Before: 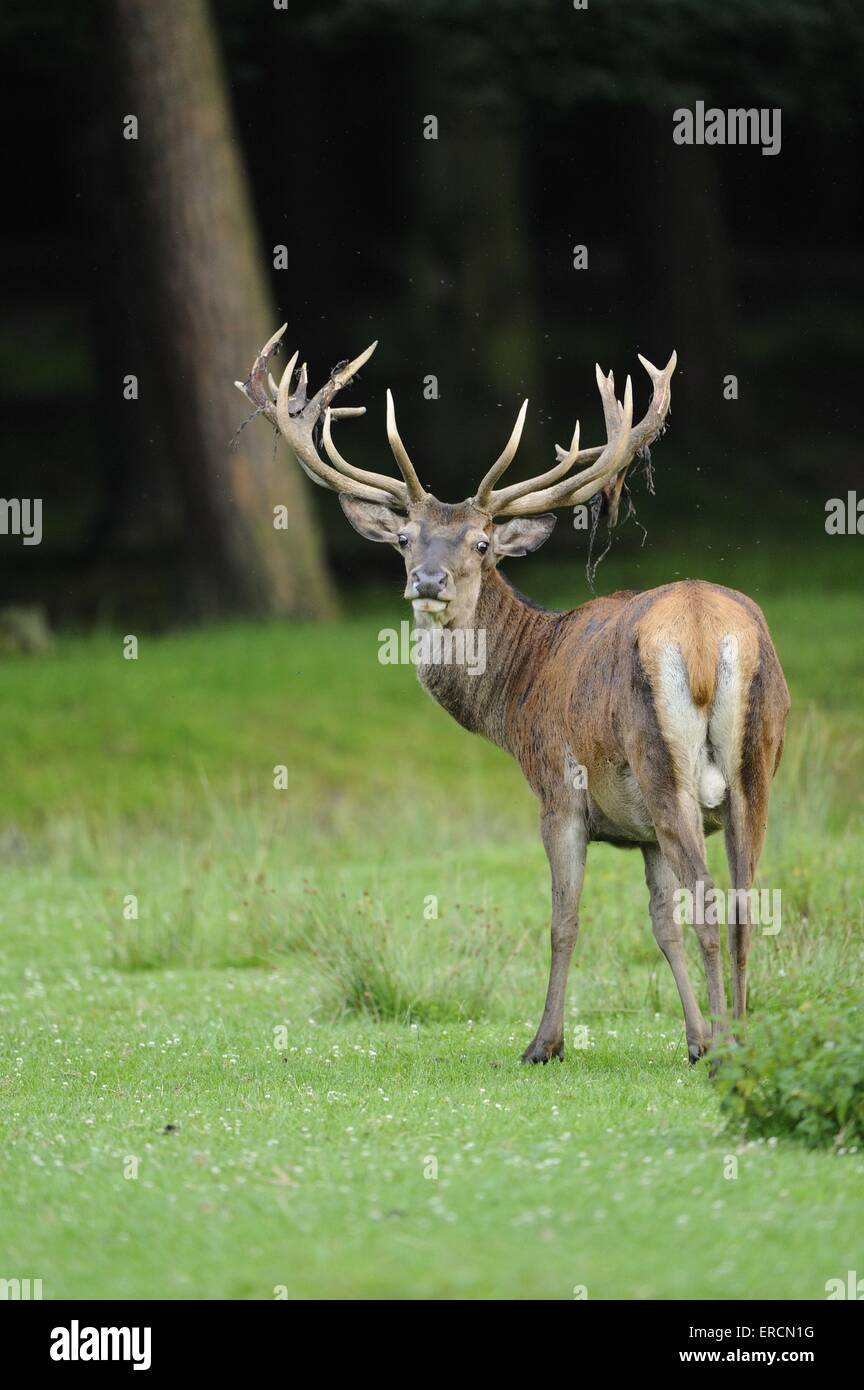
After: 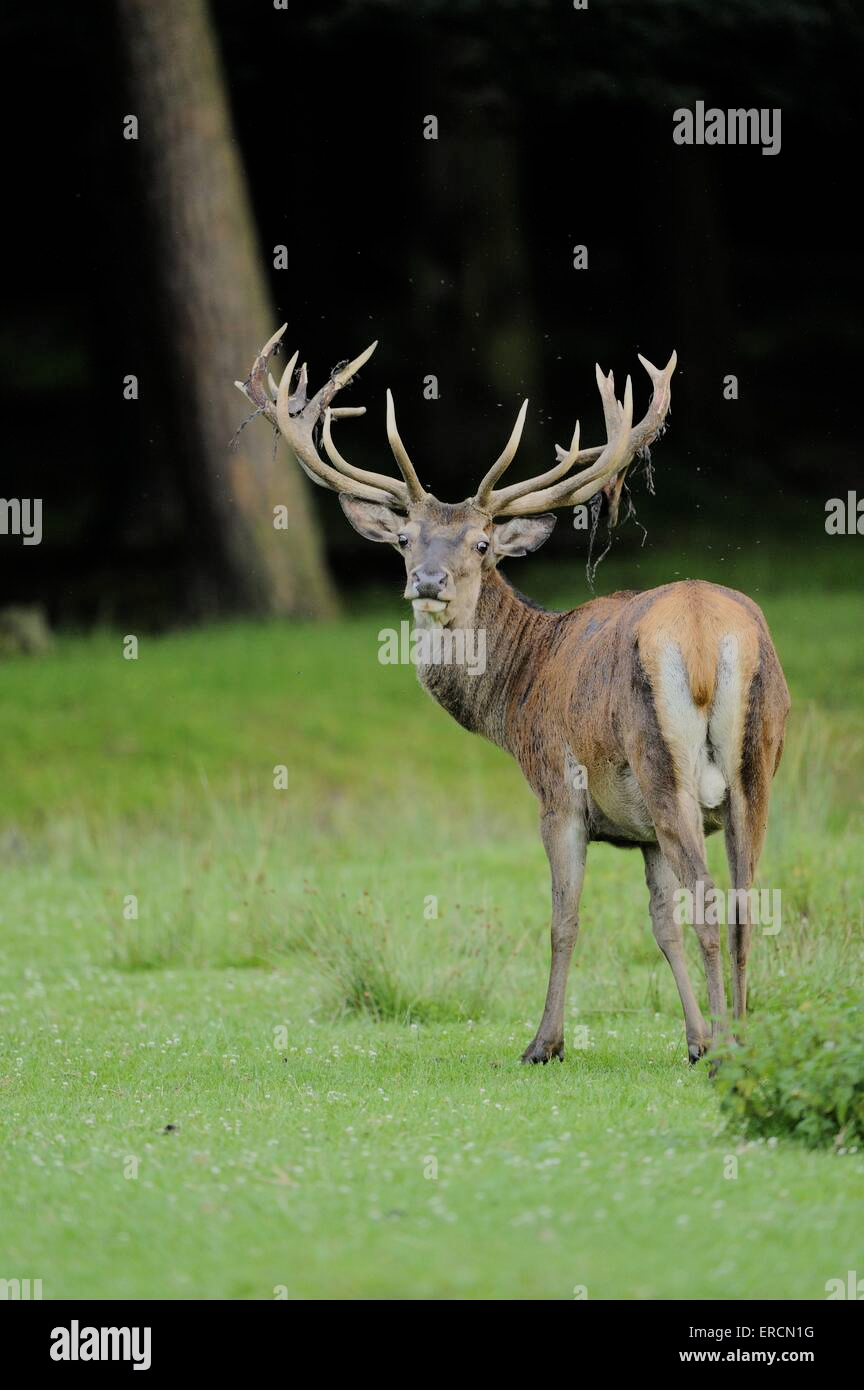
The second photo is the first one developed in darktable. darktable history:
filmic rgb: black relative exposure -7.28 EV, white relative exposure 5.09 EV, hardness 3.2, color science v6 (2022)
